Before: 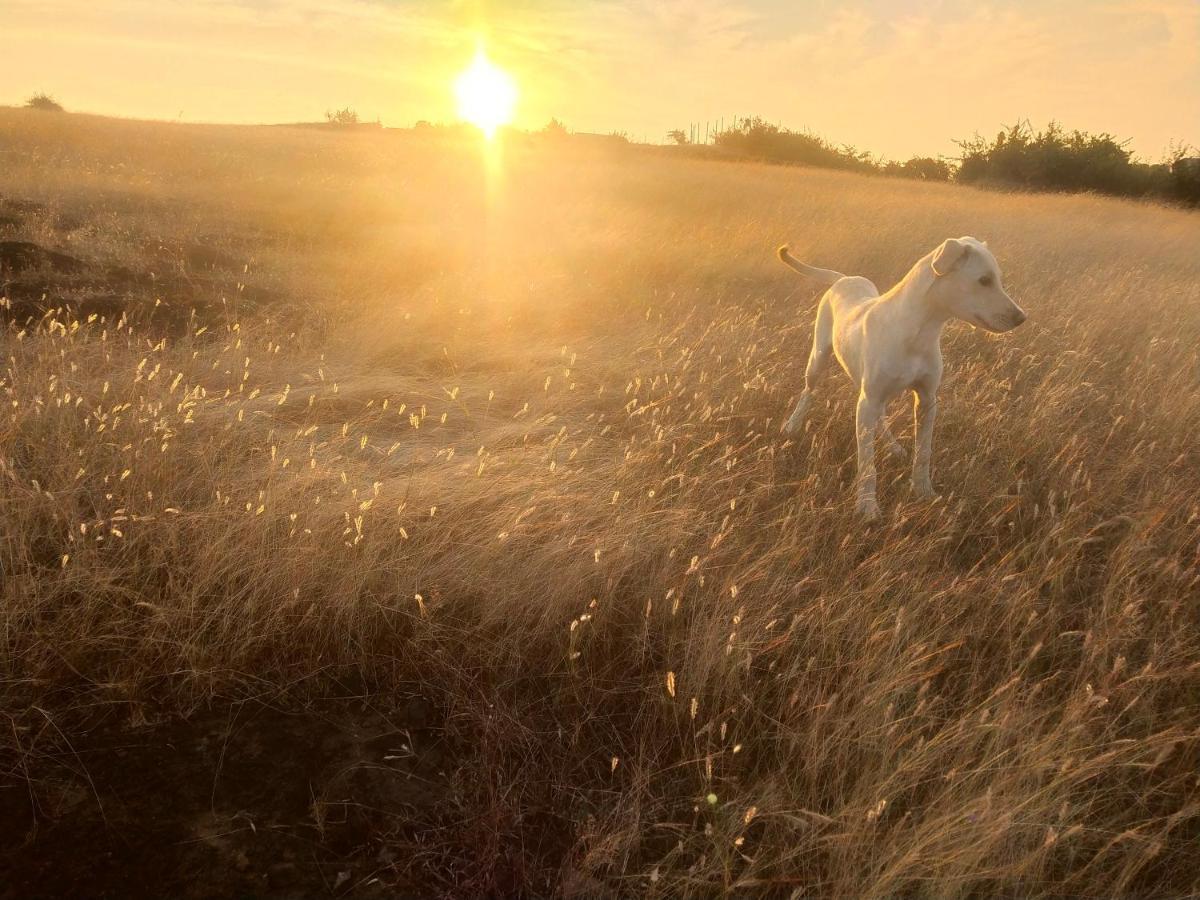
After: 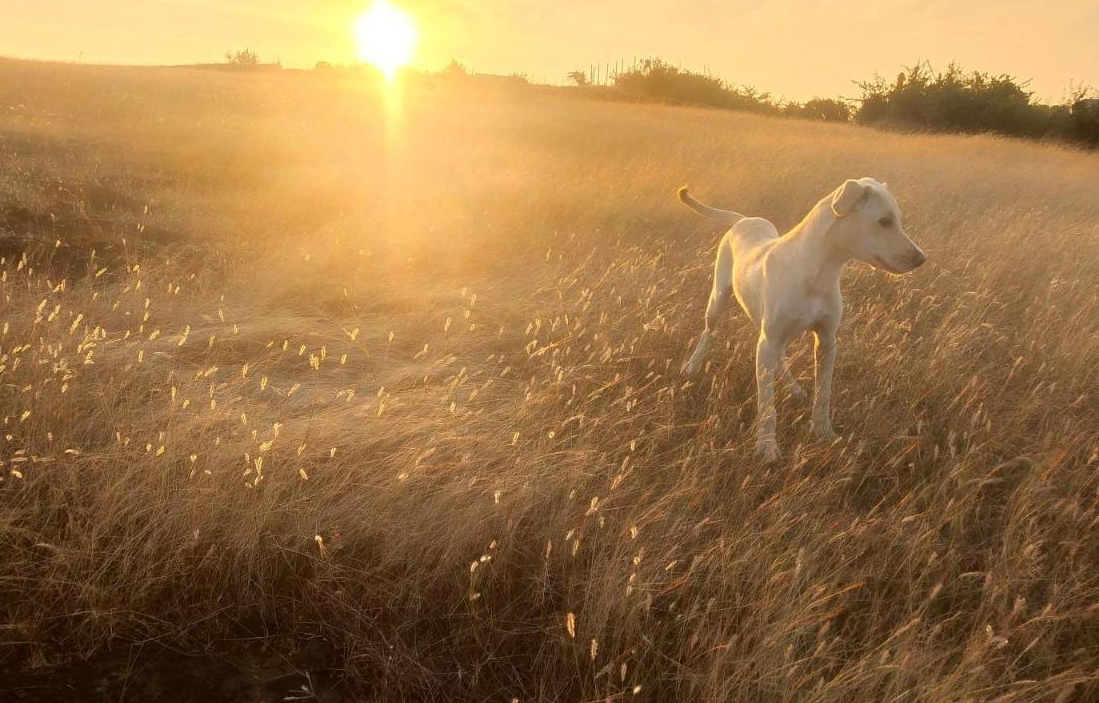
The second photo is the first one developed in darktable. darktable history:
crop: left 8.413%, top 6.605%, bottom 15.198%
